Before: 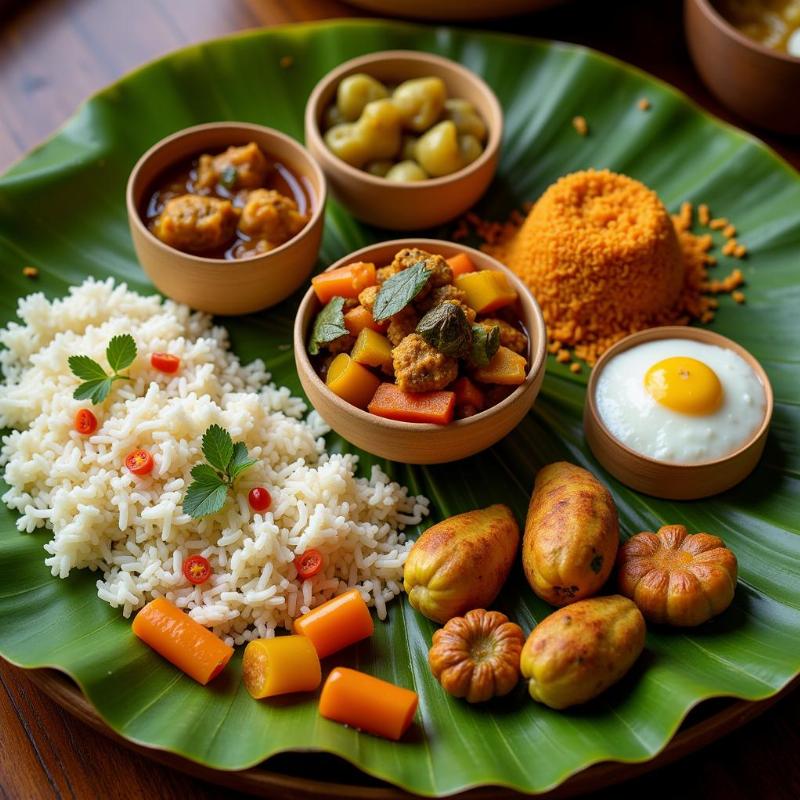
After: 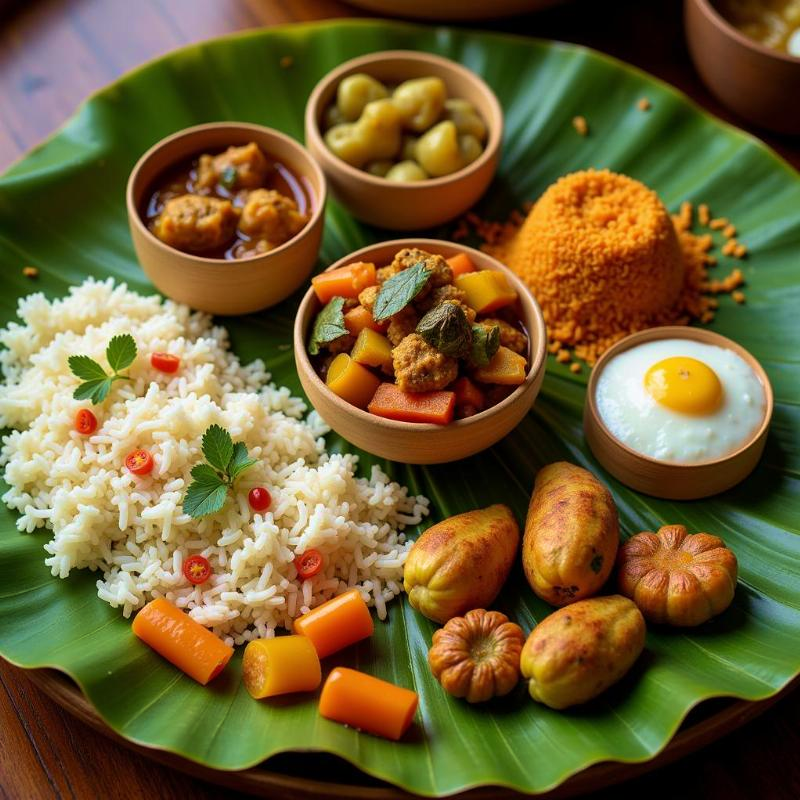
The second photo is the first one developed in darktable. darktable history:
velvia: strength 40.01%
